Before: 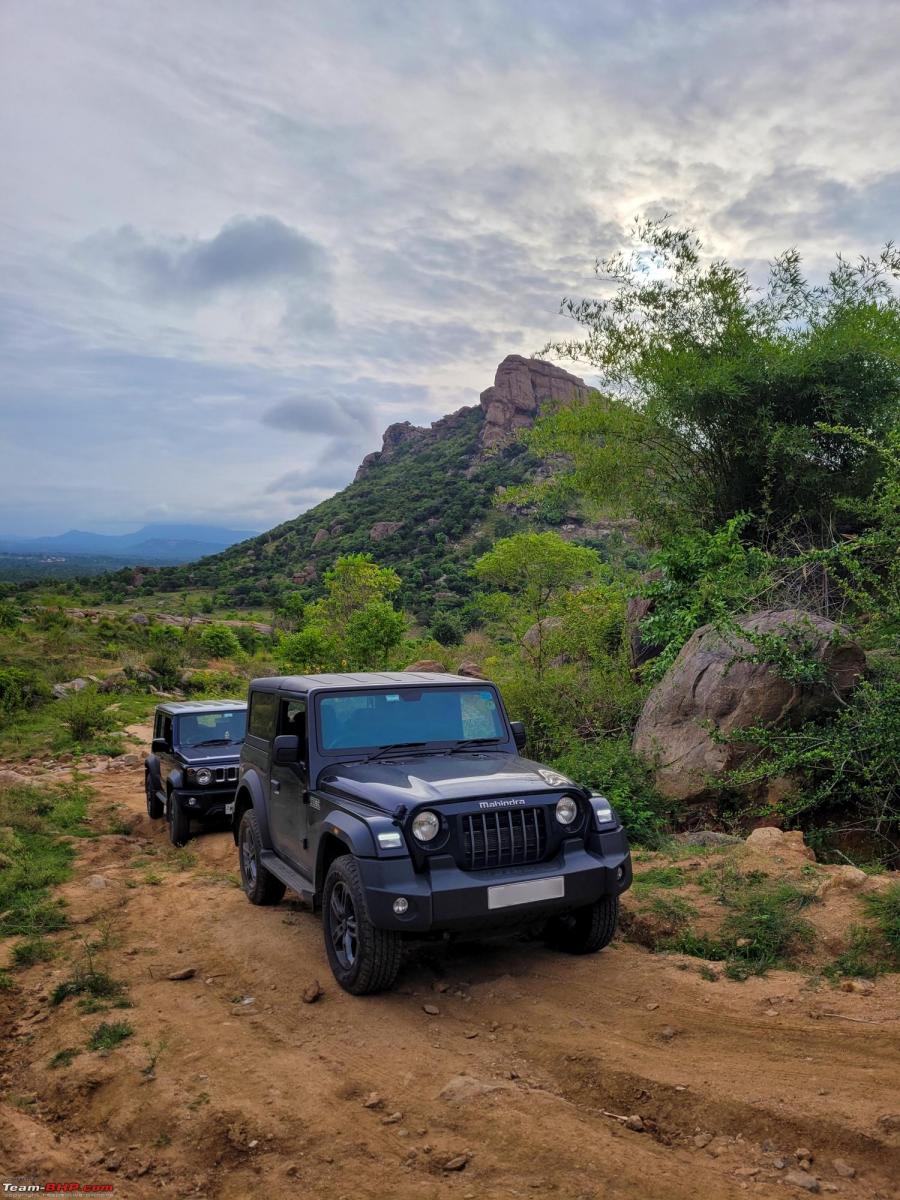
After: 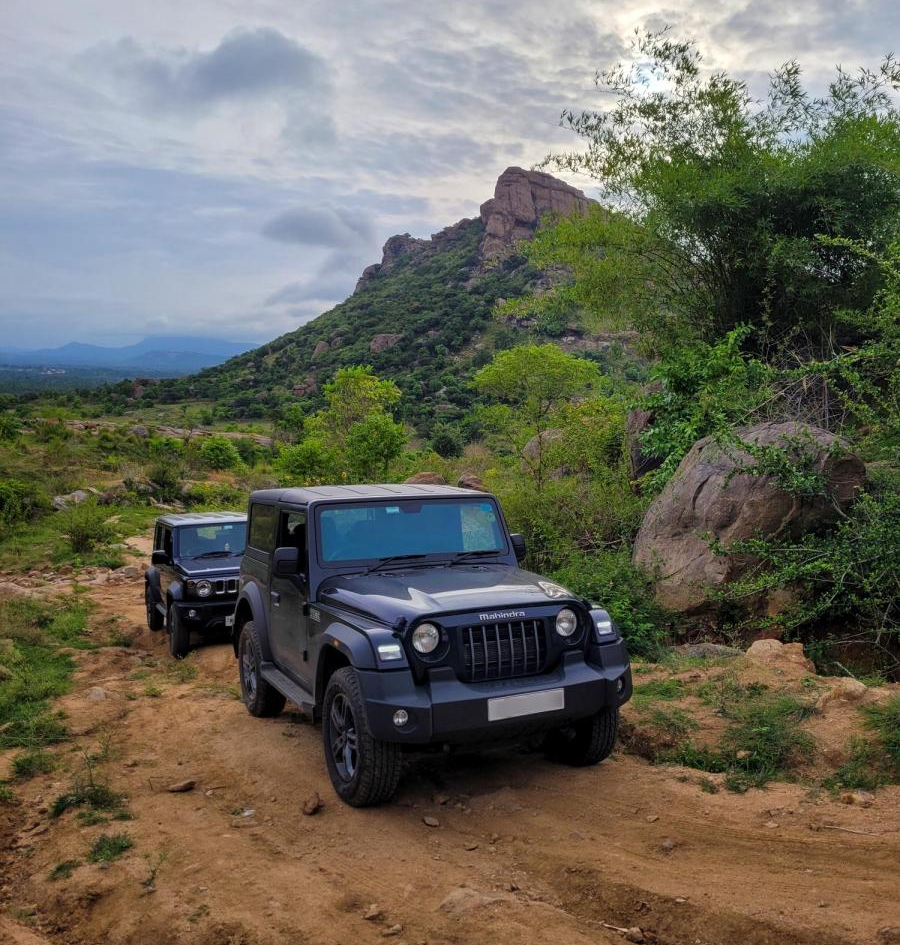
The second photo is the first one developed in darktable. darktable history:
crop and rotate: top 15.743%, bottom 5.451%
base curve: preserve colors none
